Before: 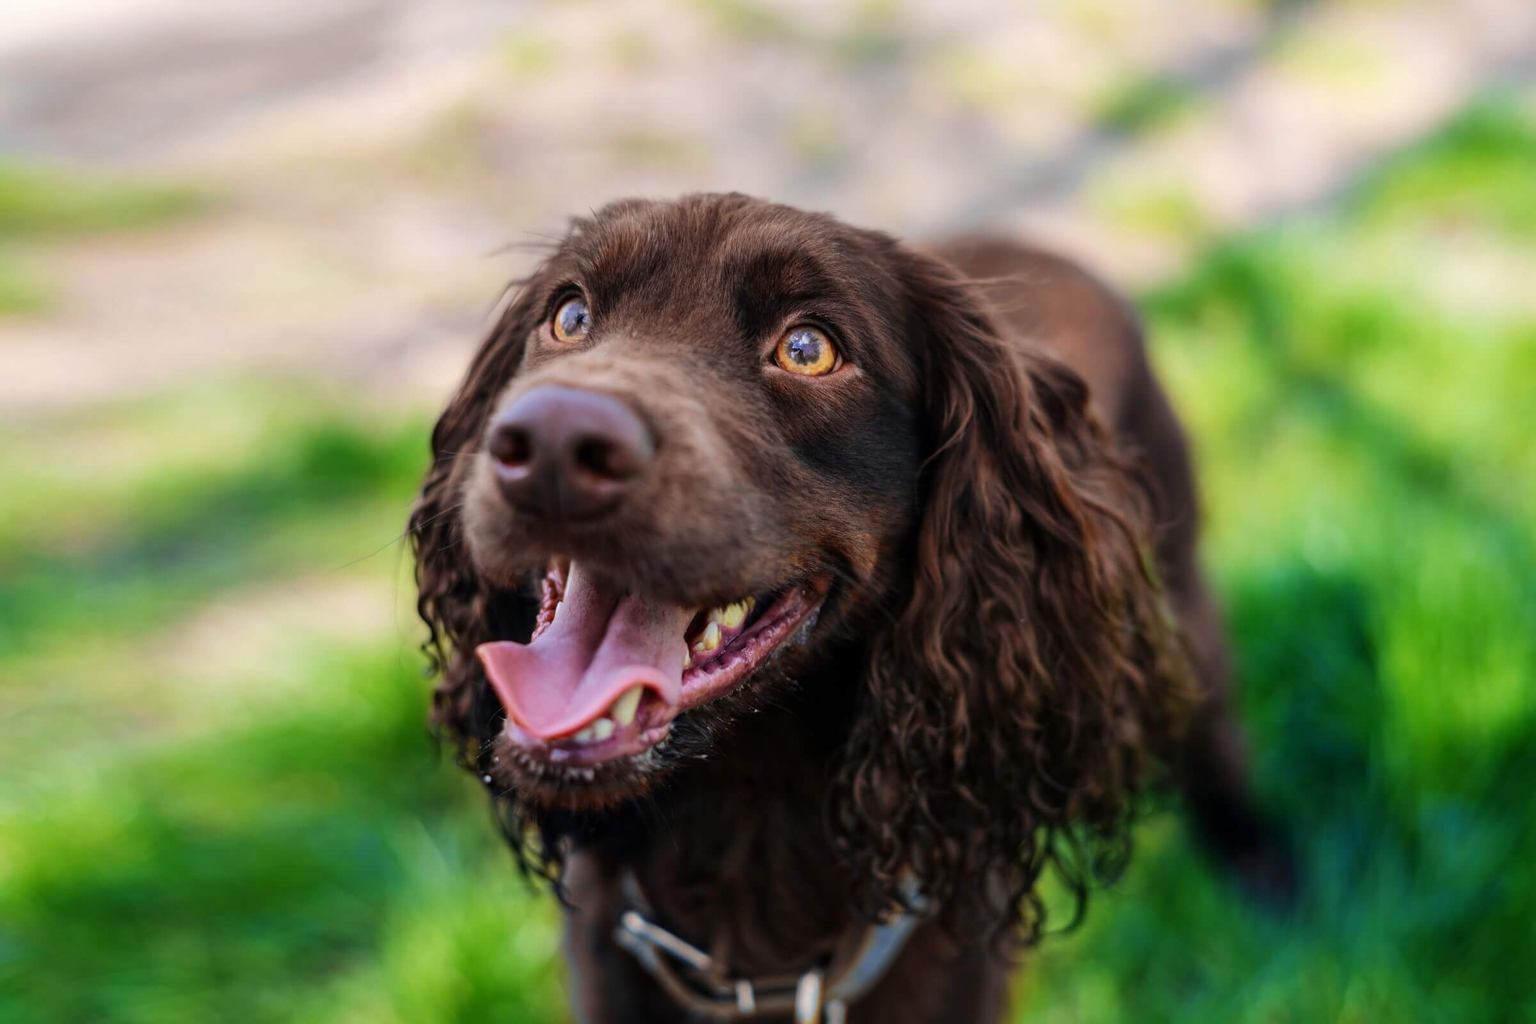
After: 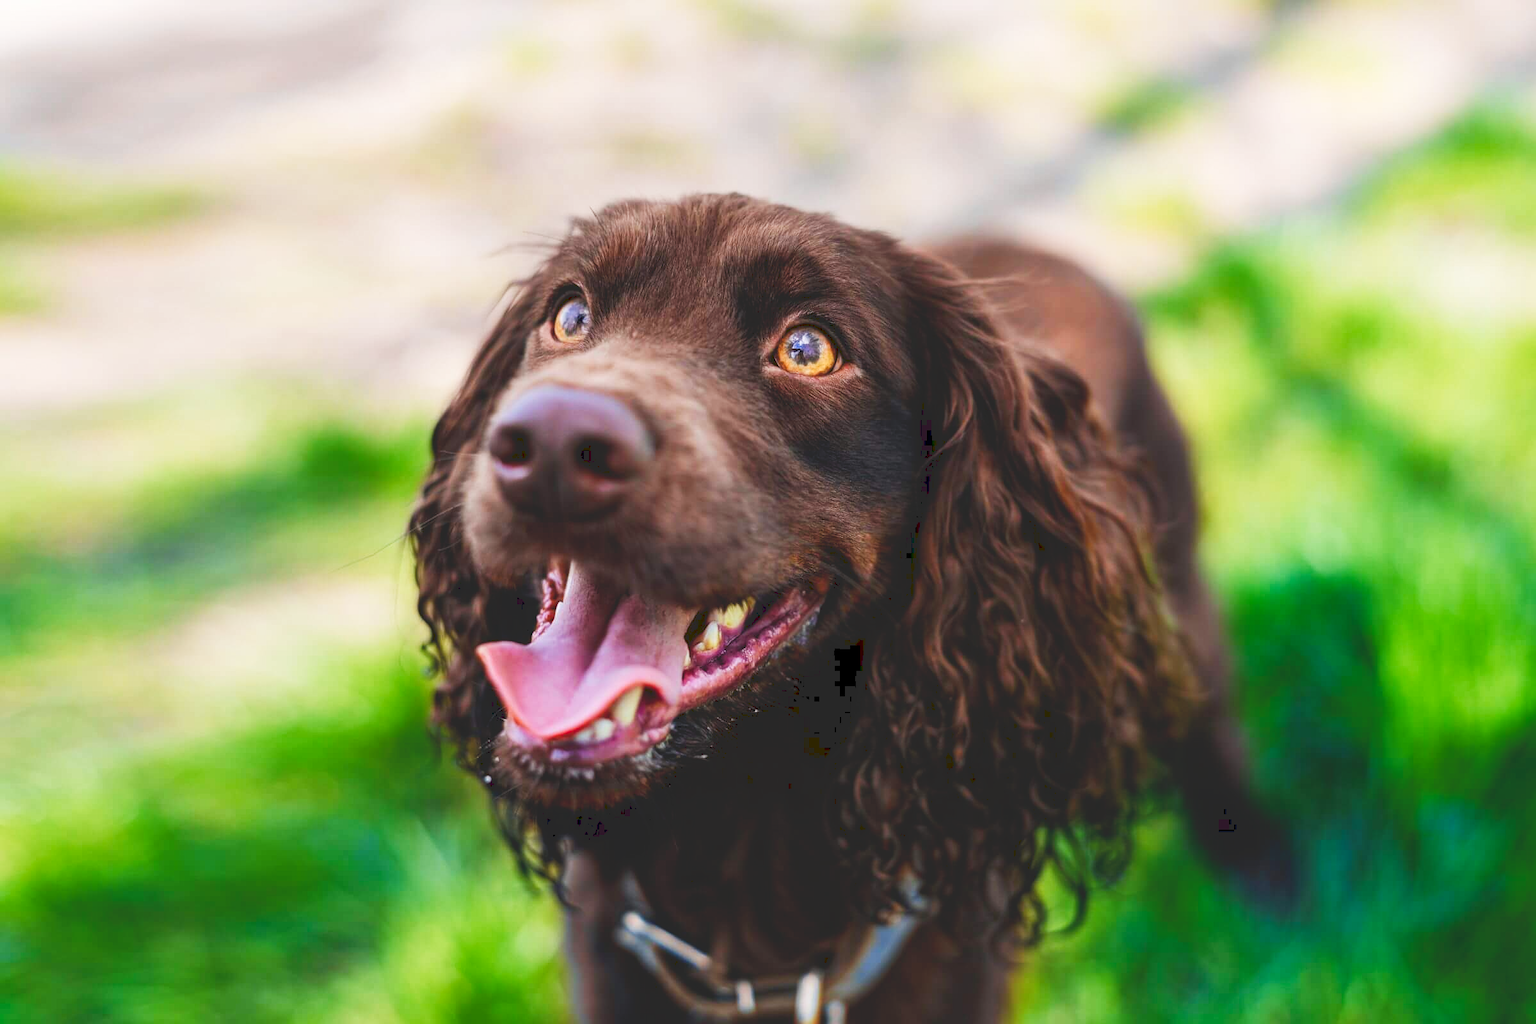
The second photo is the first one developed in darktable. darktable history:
sharpen: radius 1.272, amount 0.305, threshold 0
color balance rgb: perceptual saturation grading › global saturation 20%, perceptual saturation grading › highlights -25%, perceptual saturation grading › shadows 25%
tone curve: curves: ch0 [(0, 0) (0.003, 0.156) (0.011, 0.156) (0.025, 0.161) (0.044, 0.164) (0.069, 0.178) (0.1, 0.201) (0.136, 0.229) (0.177, 0.263) (0.224, 0.301) (0.277, 0.355) (0.335, 0.415) (0.399, 0.48) (0.468, 0.561) (0.543, 0.647) (0.623, 0.735) (0.709, 0.819) (0.801, 0.893) (0.898, 0.953) (1, 1)], preserve colors none
